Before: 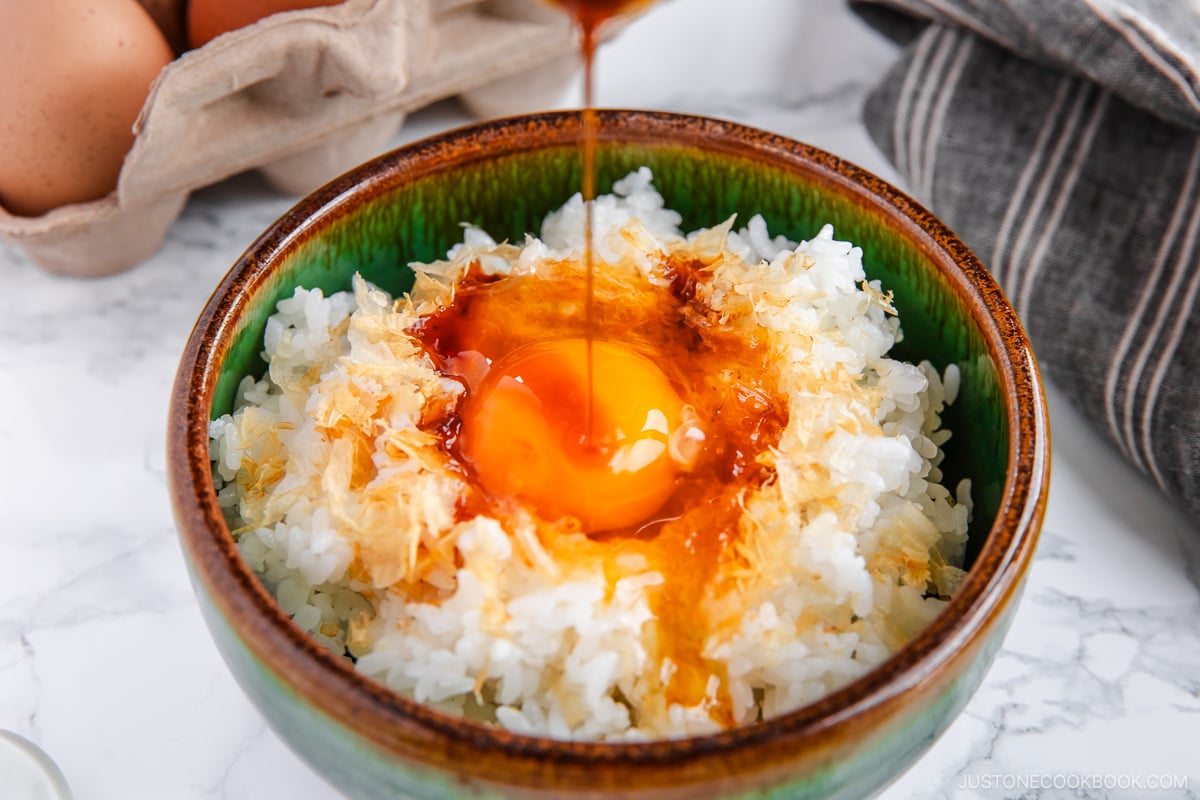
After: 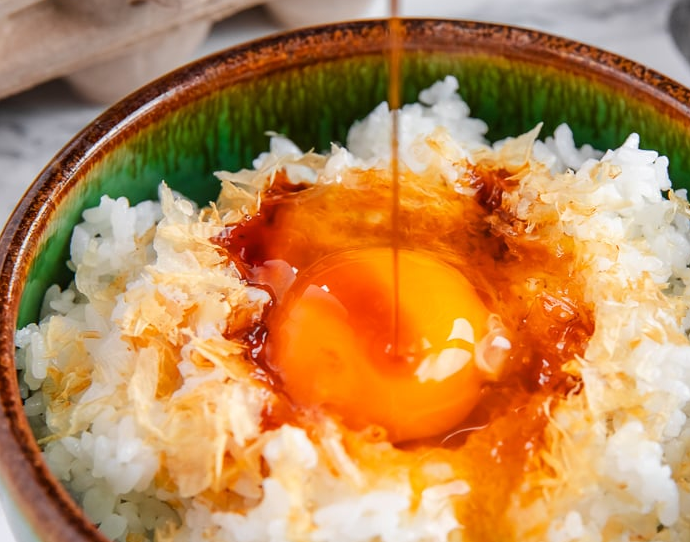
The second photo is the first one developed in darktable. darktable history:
crop: left 16.188%, top 11.443%, right 26.253%, bottom 20.733%
